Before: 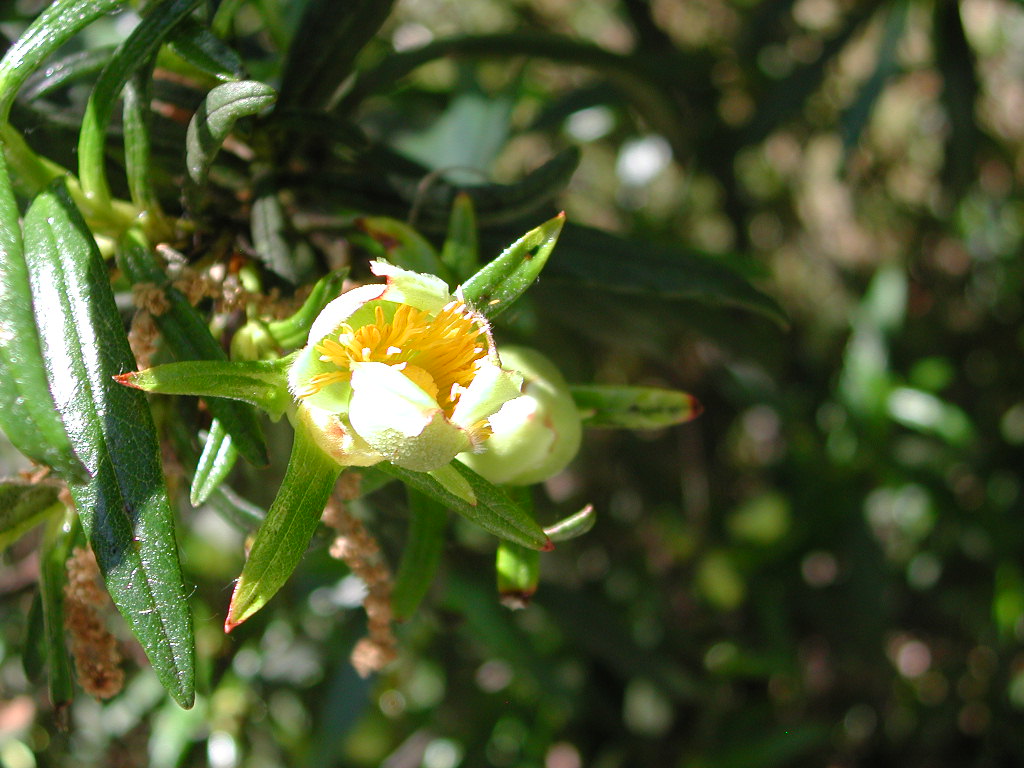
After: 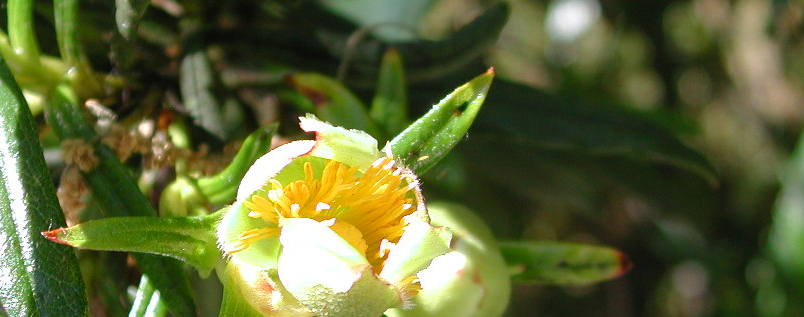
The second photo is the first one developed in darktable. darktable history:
crop: left 6.935%, top 18.79%, right 14.48%, bottom 39.842%
